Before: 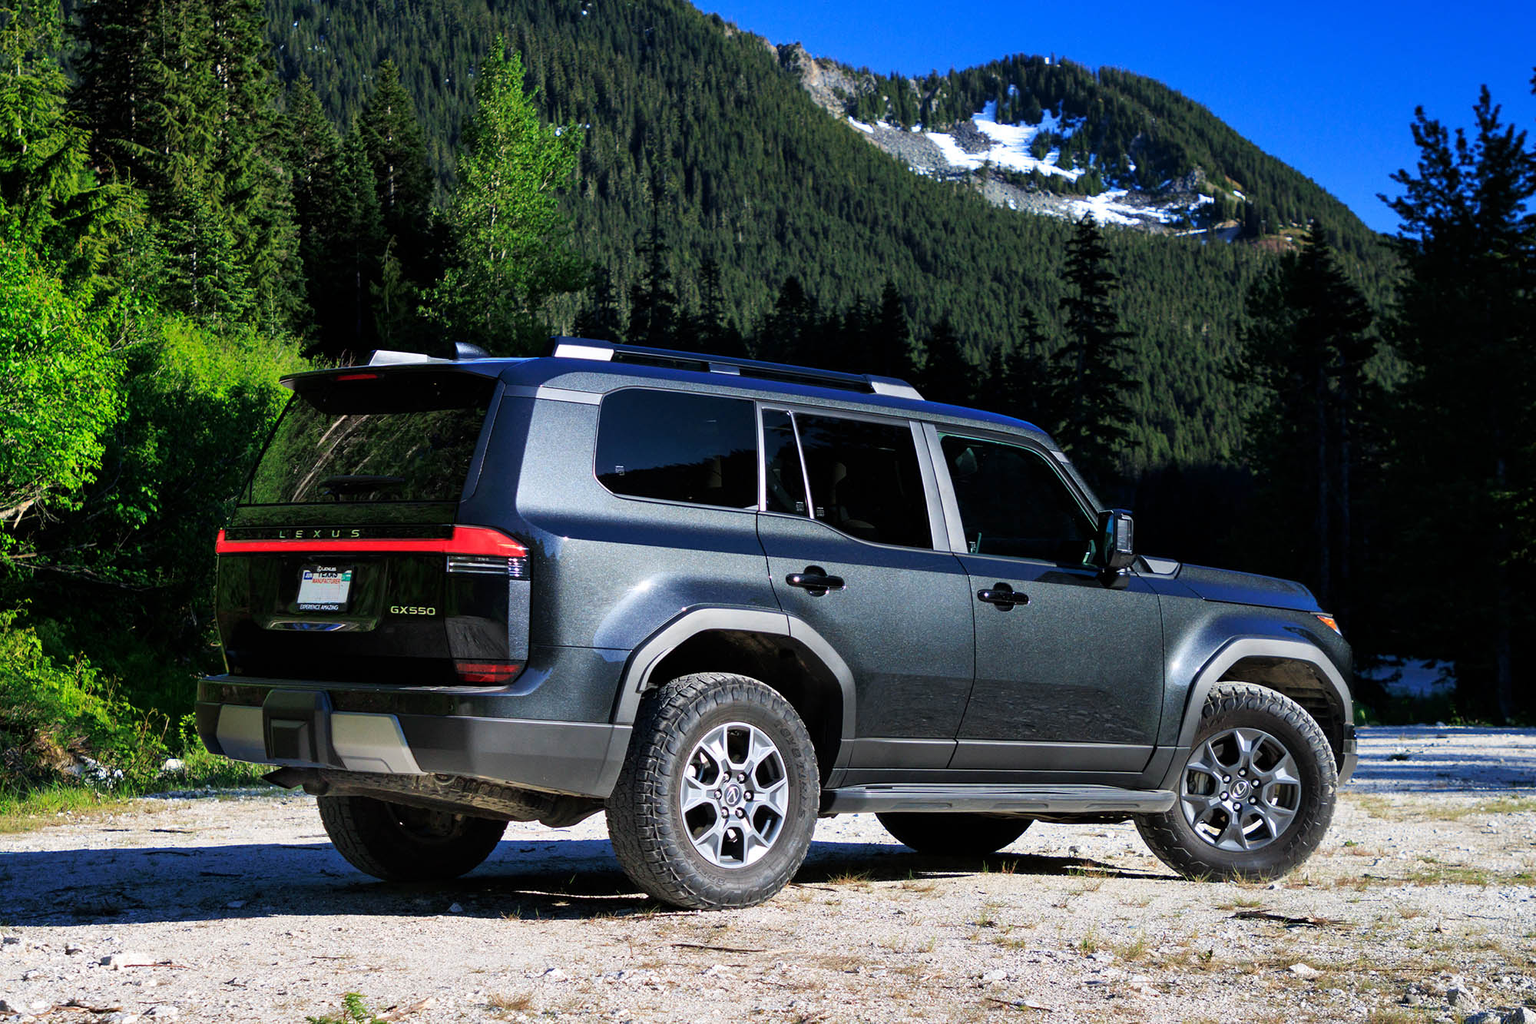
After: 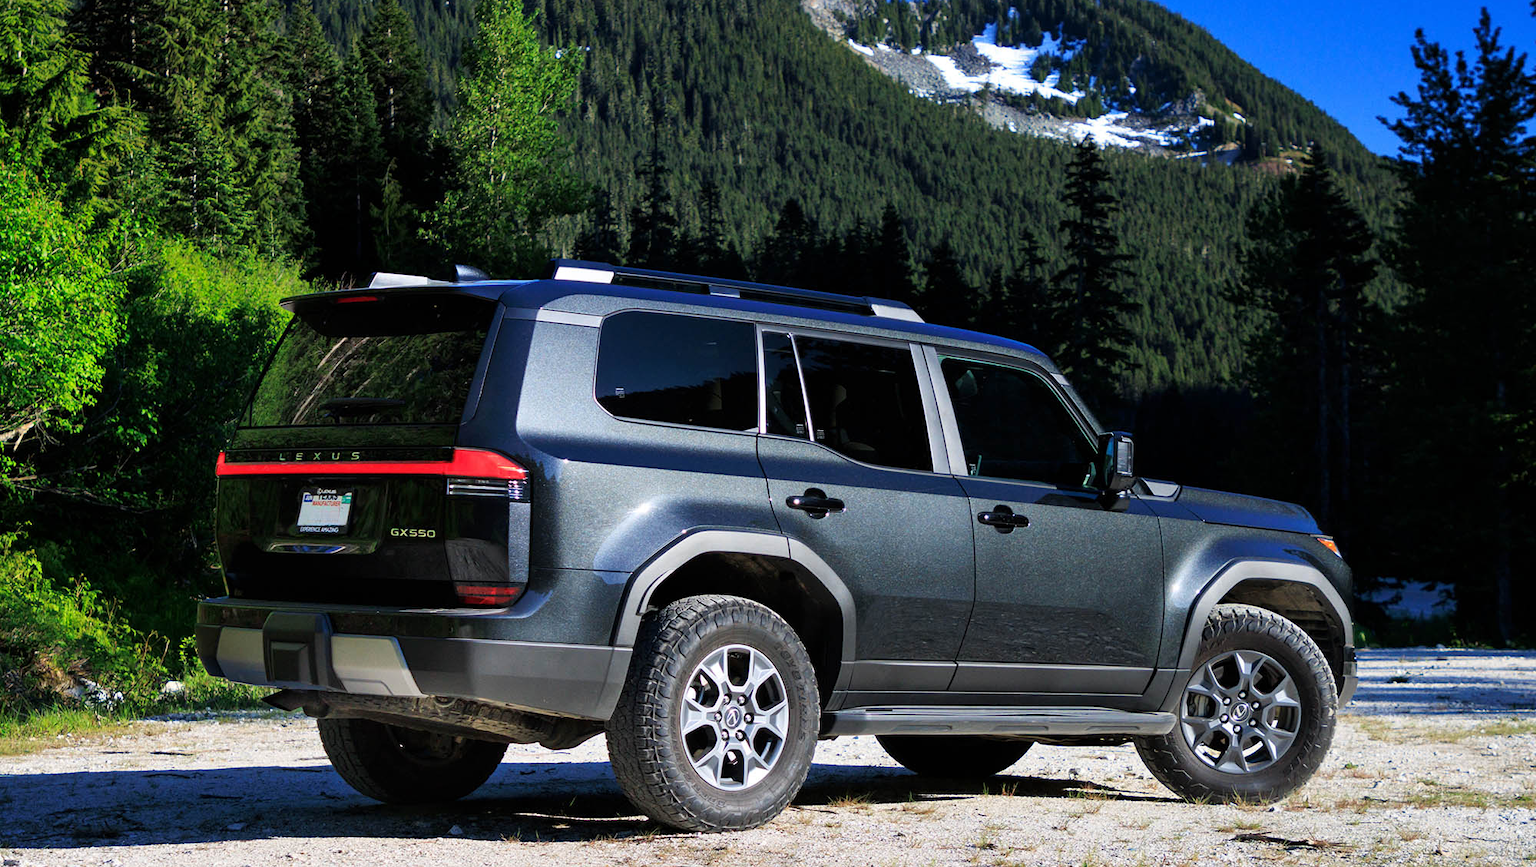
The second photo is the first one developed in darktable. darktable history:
crop: top 7.612%, bottom 7.662%
